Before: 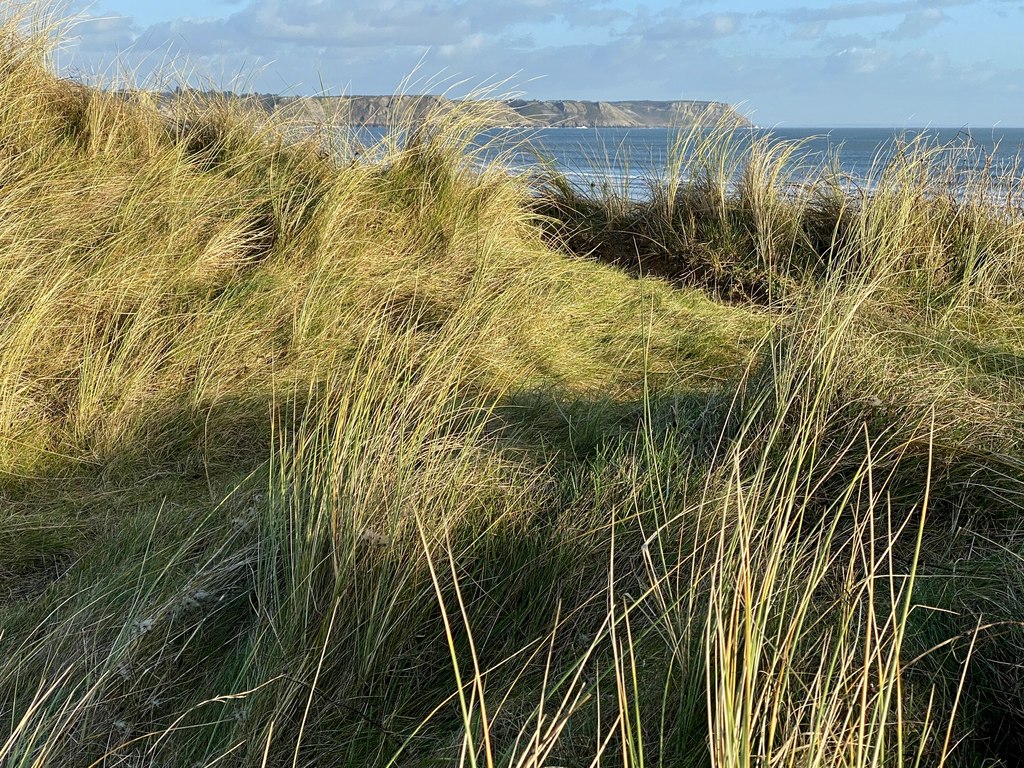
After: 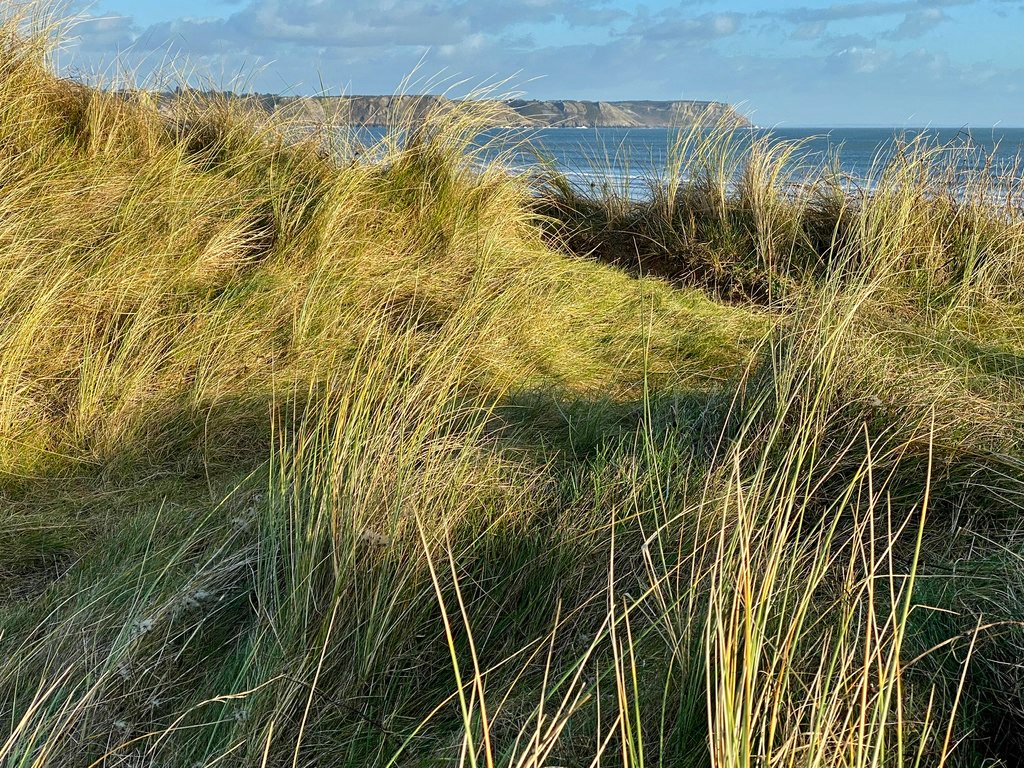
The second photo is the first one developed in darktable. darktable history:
tone equalizer: on, module defaults
shadows and highlights: shadows 52.94, soften with gaussian
